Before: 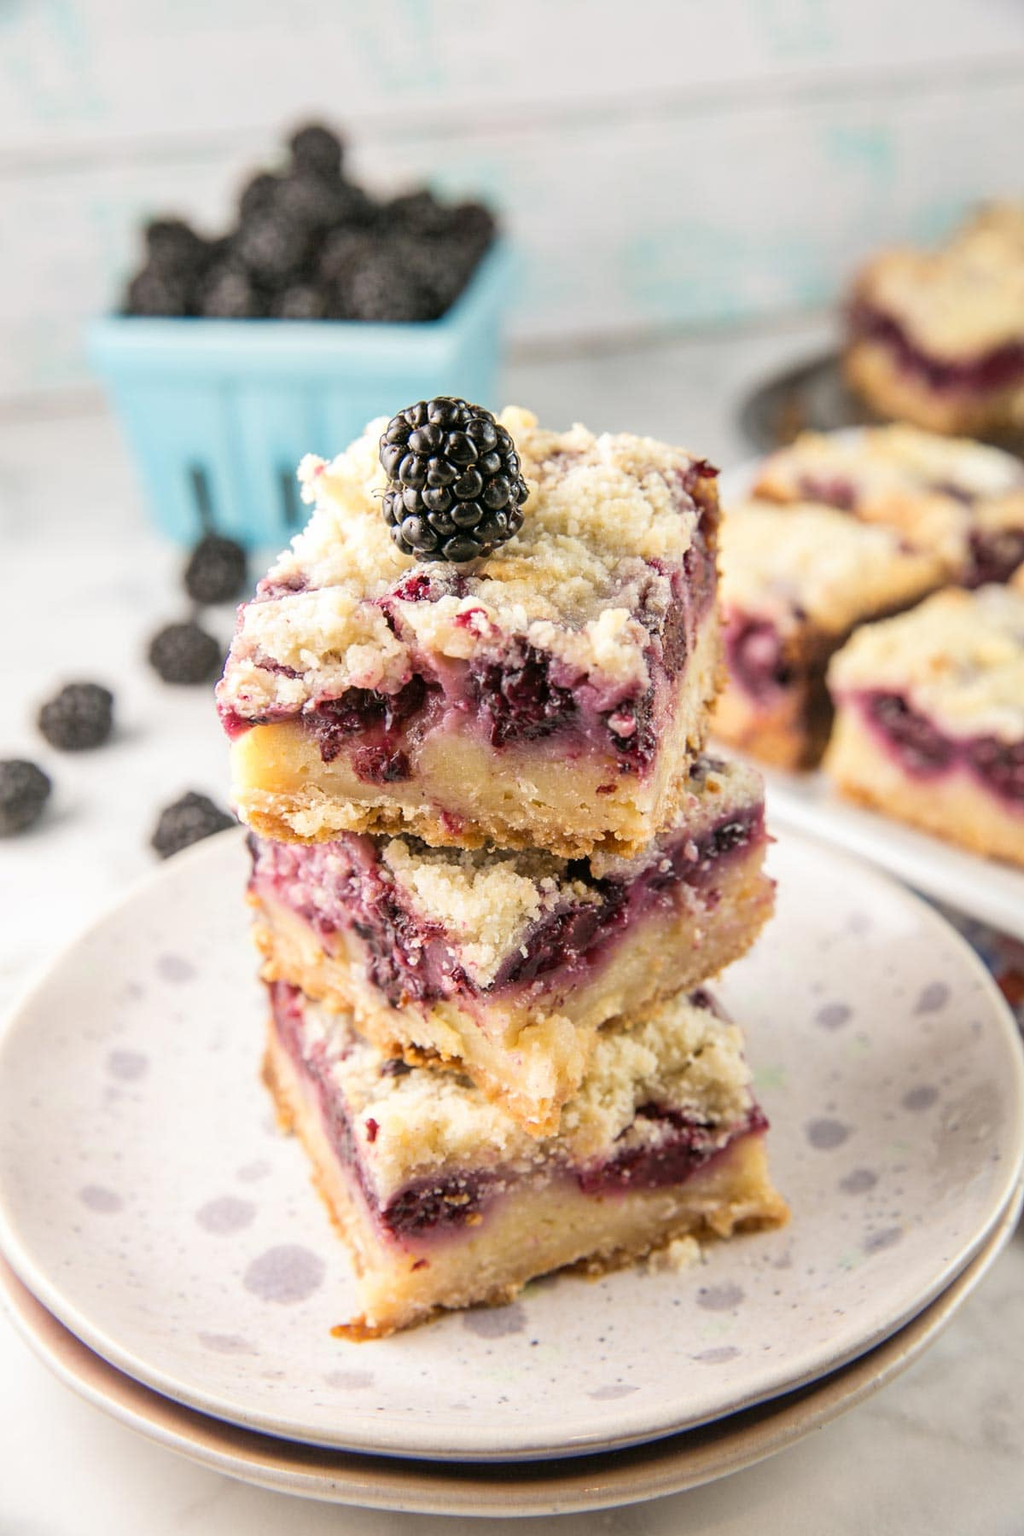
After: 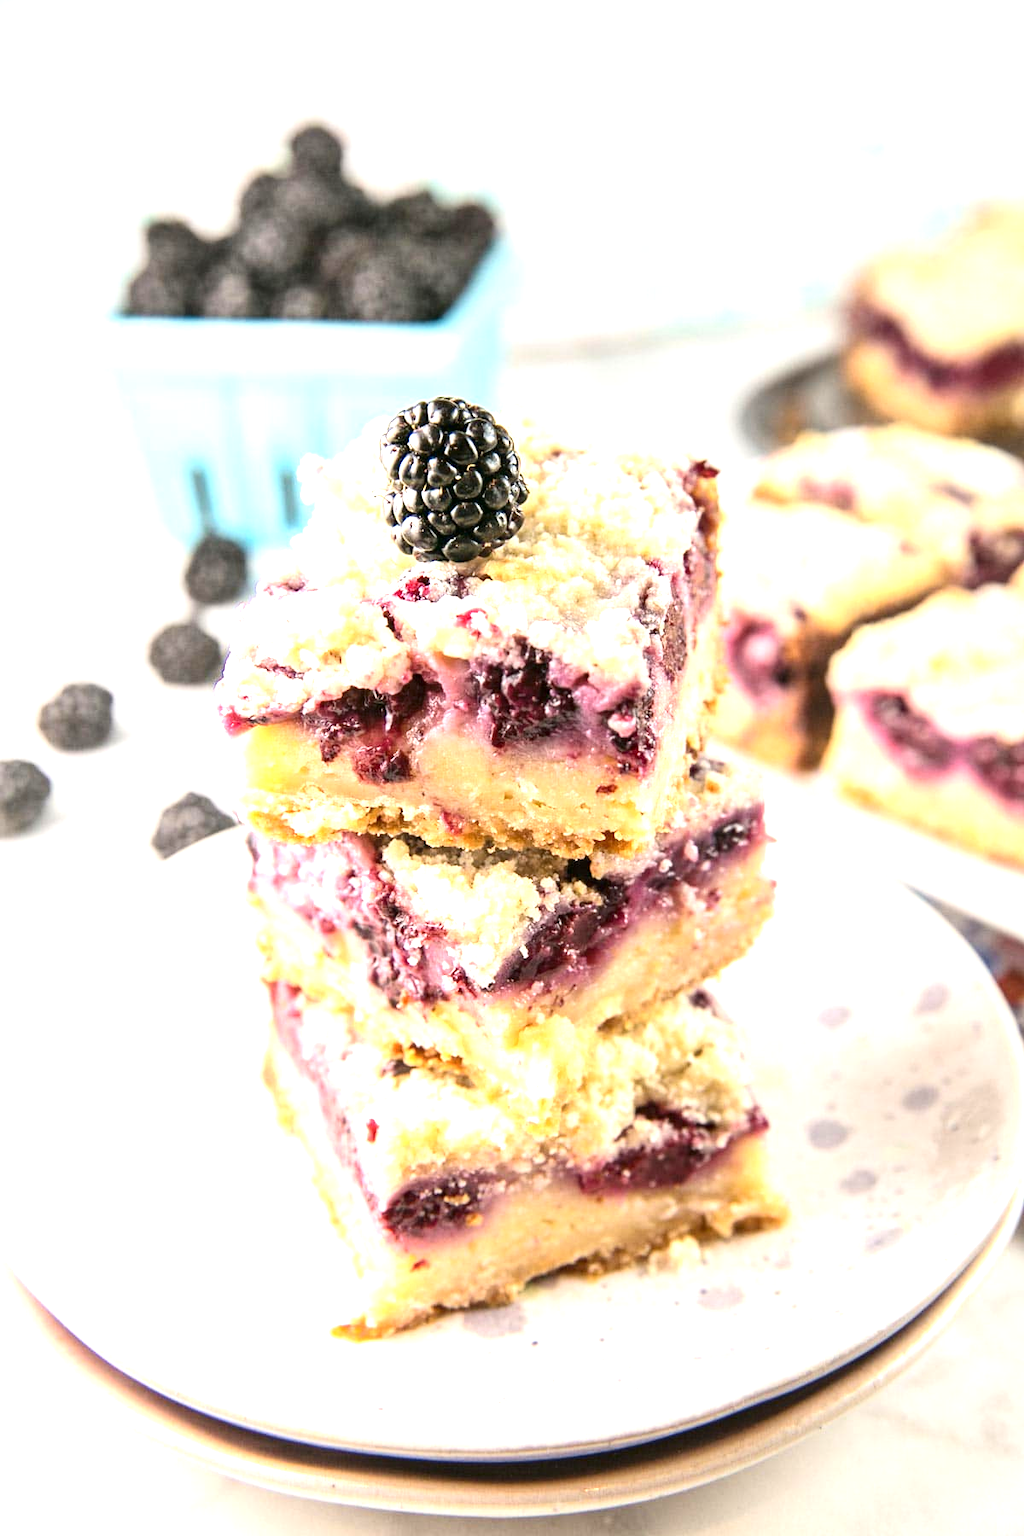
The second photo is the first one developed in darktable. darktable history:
contrast brightness saturation: contrast 0.14
exposure: black level correction 0, exposure 1.125 EV, compensate exposure bias true, compensate highlight preservation false
